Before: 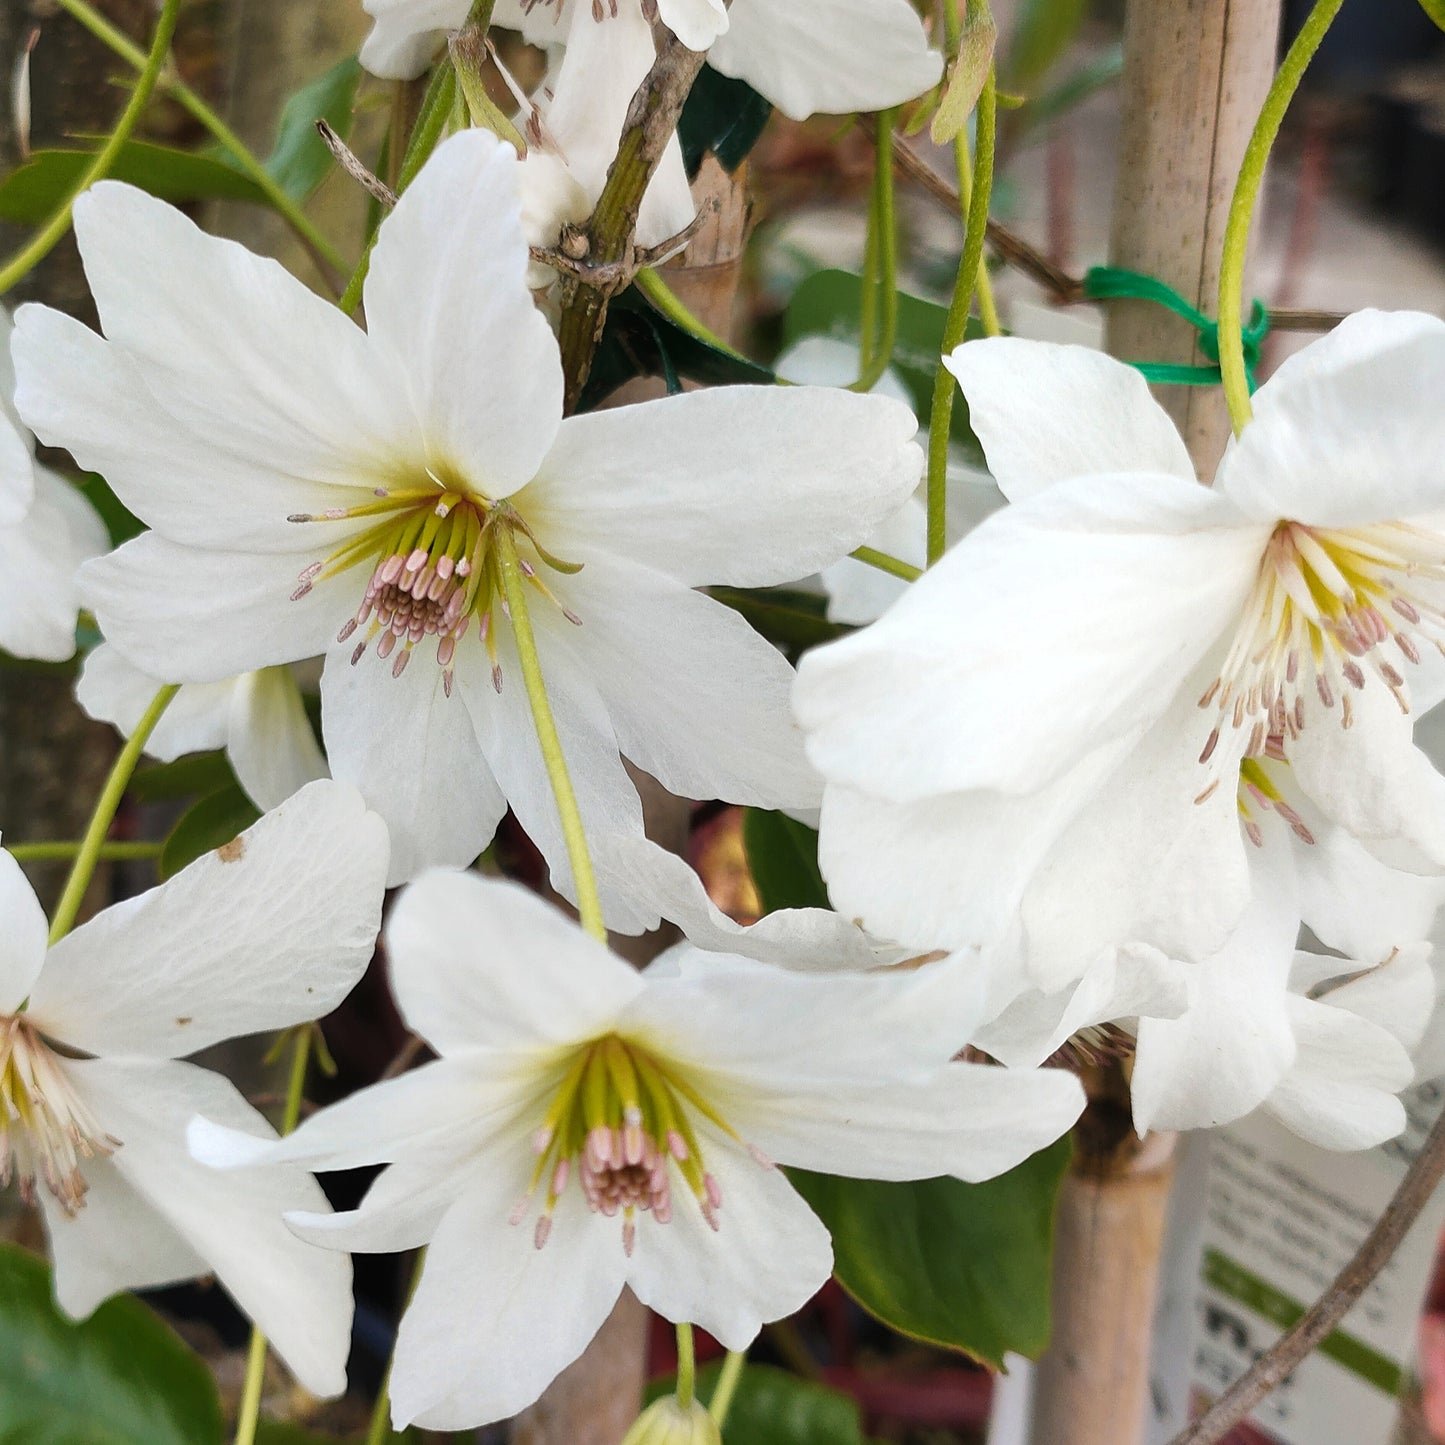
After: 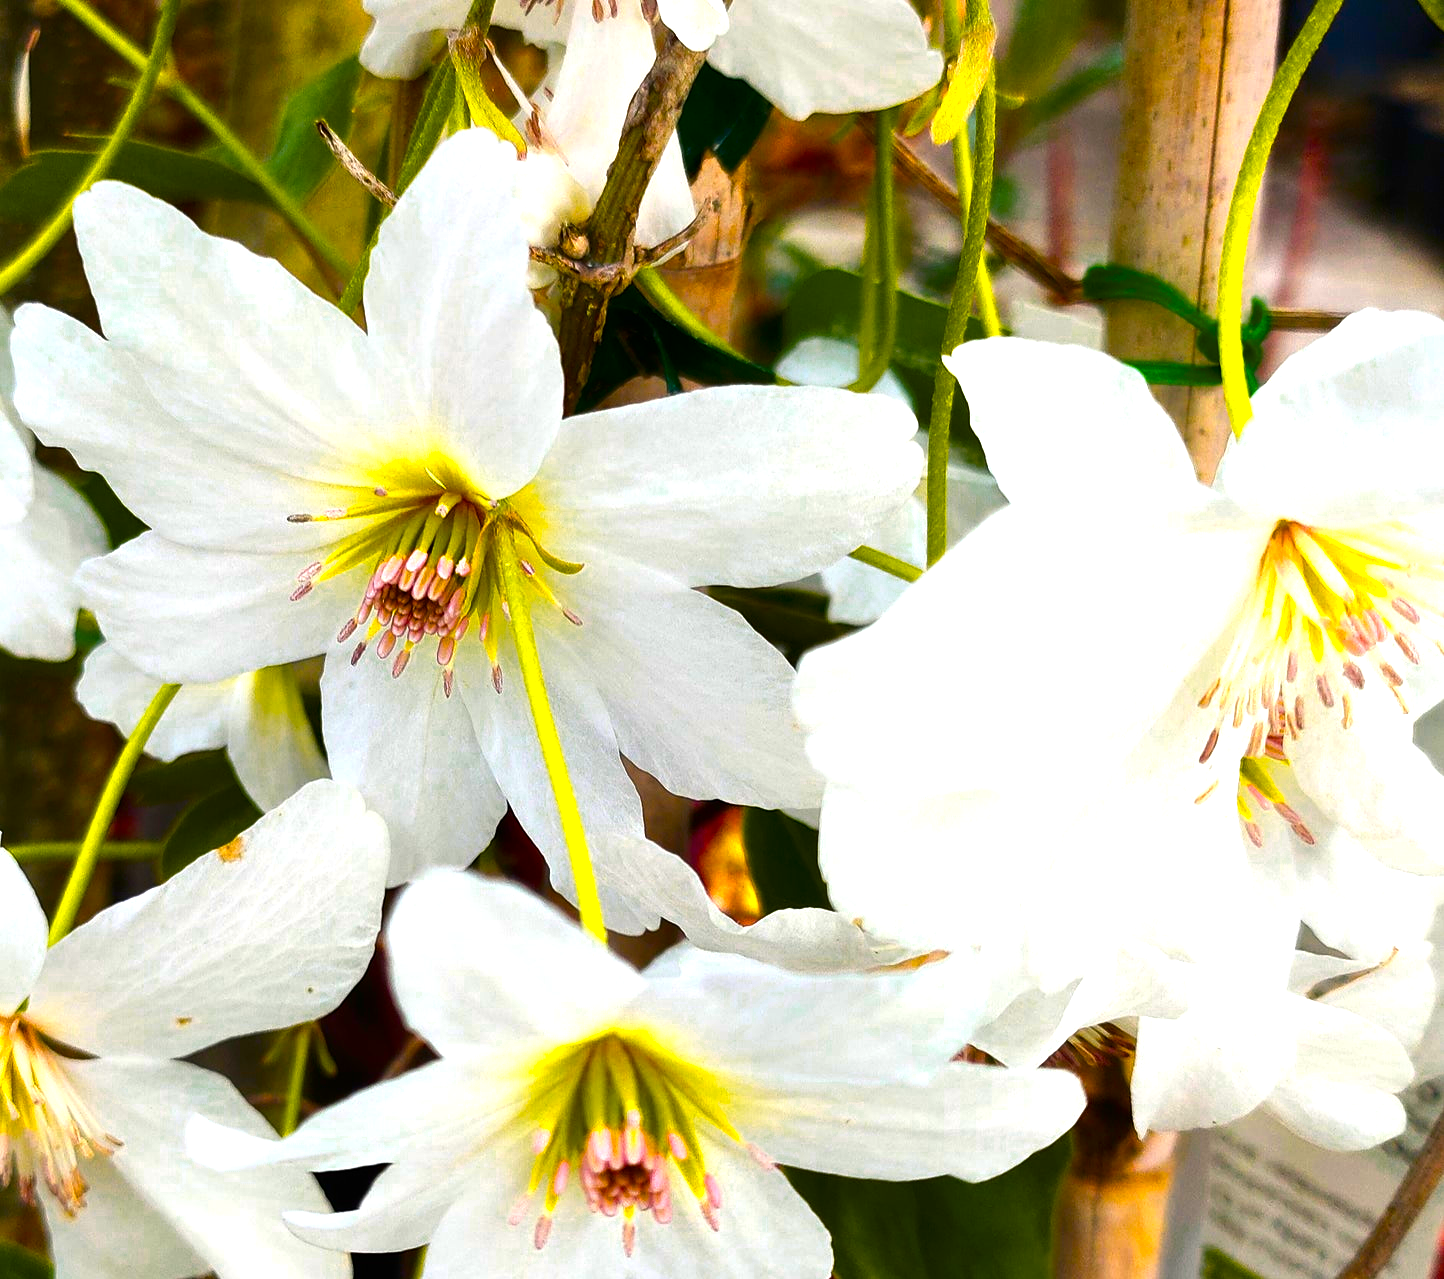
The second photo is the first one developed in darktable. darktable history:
color balance rgb: perceptual saturation grading › global saturation 99.695%, perceptual brilliance grading › highlights 11.705%, contrast 3.896%
contrast brightness saturation: contrast 0.066, brightness -0.126, saturation 0.051
crop and rotate: top 0%, bottom 11.468%
color zones: curves: ch0 [(0.099, 0.624) (0.257, 0.596) (0.384, 0.376) (0.529, 0.492) (0.697, 0.564) (0.768, 0.532) (0.908, 0.644)]; ch1 [(0.112, 0.564) (0.254, 0.612) (0.432, 0.676) (0.592, 0.456) (0.743, 0.684) (0.888, 0.536)]; ch2 [(0.25, 0.5) (0.469, 0.36) (0.75, 0.5)]
